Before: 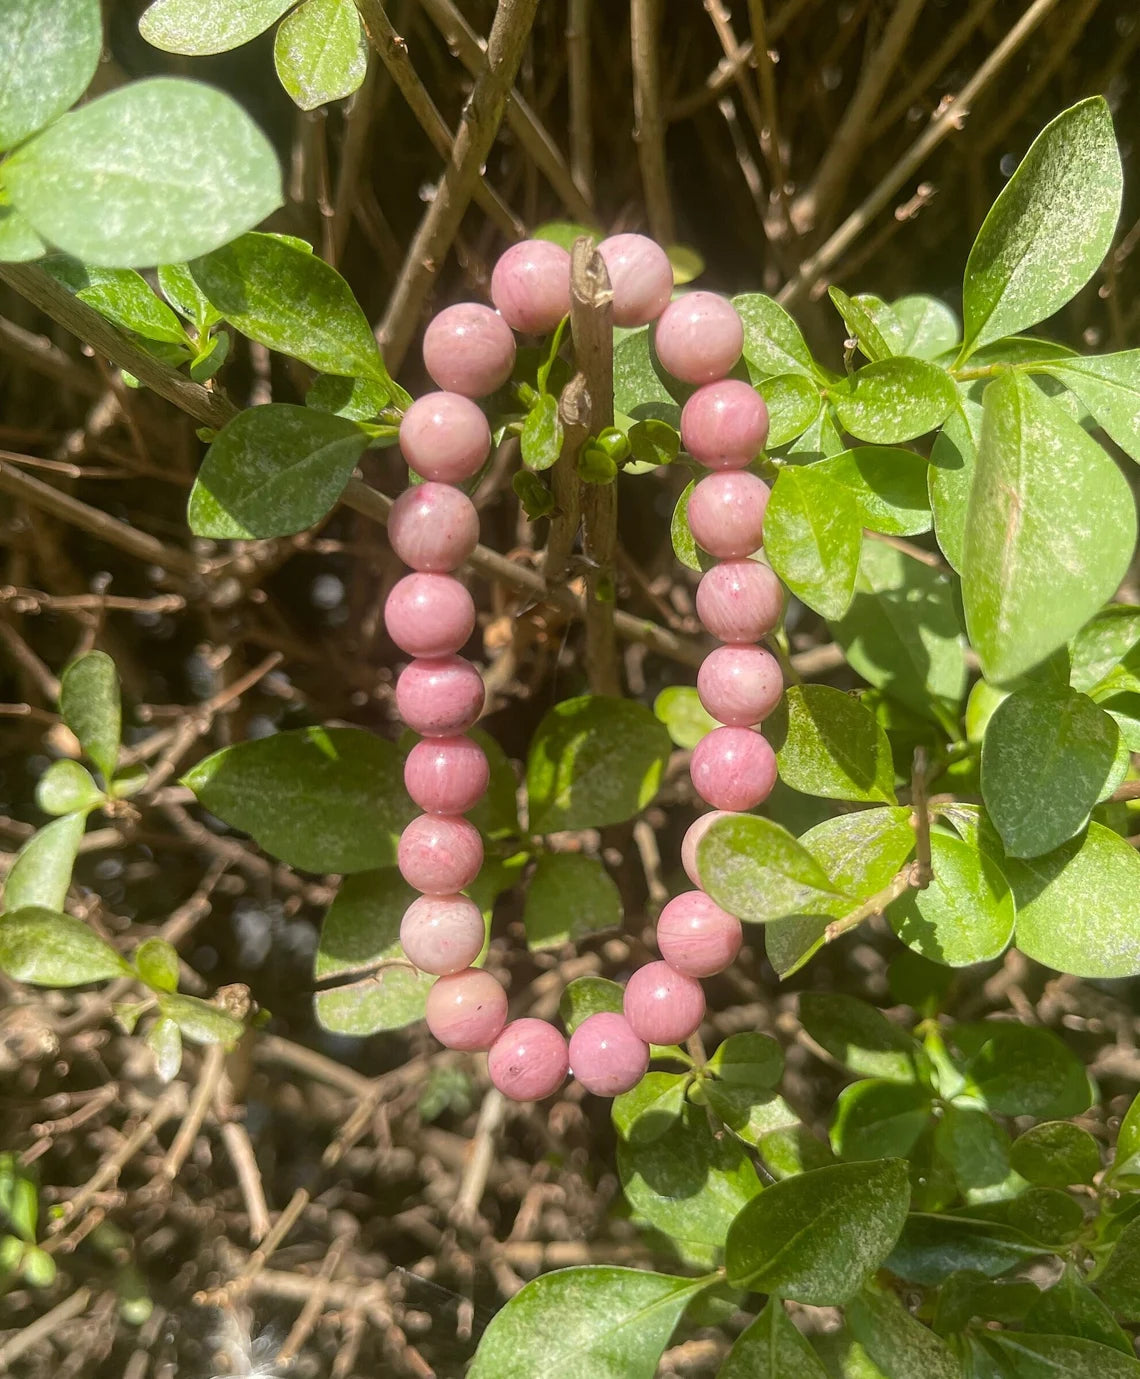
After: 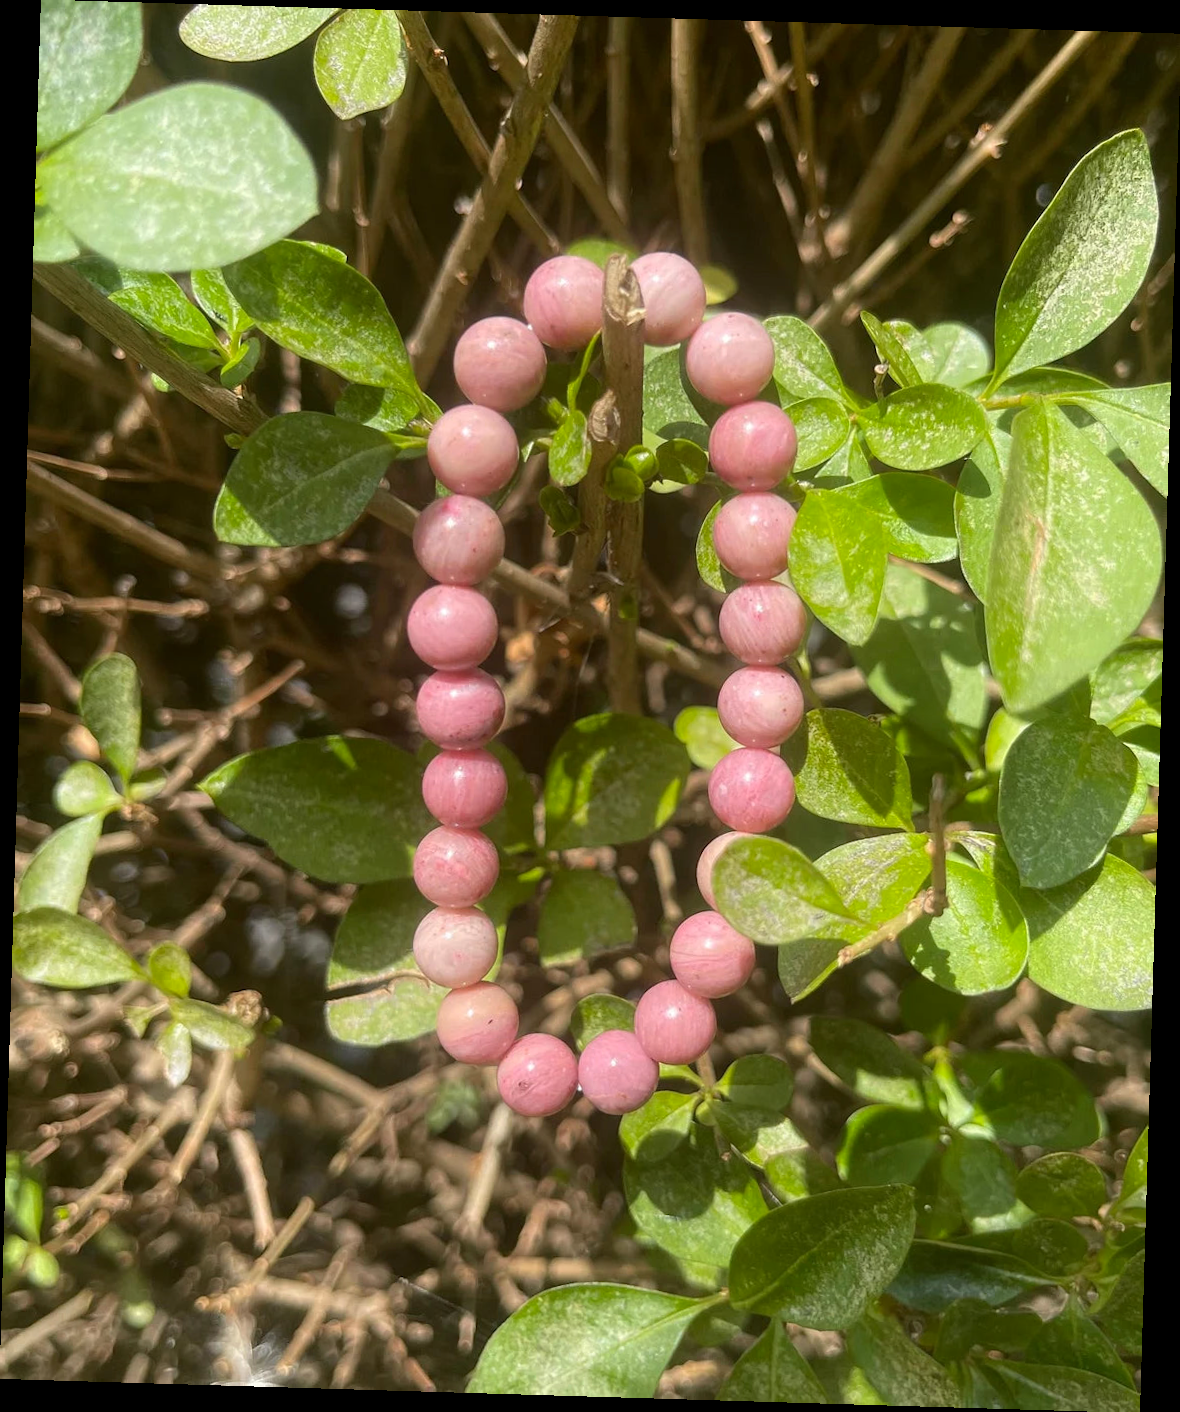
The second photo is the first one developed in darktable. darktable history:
rotate and perspective: rotation 1.72°, automatic cropping off
color zones: curves: ch1 [(0, 0.523) (0.143, 0.545) (0.286, 0.52) (0.429, 0.506) (0.571, 0.503) (0.714, 0.503) (0.857, 0.508) (1, 0.523)]
